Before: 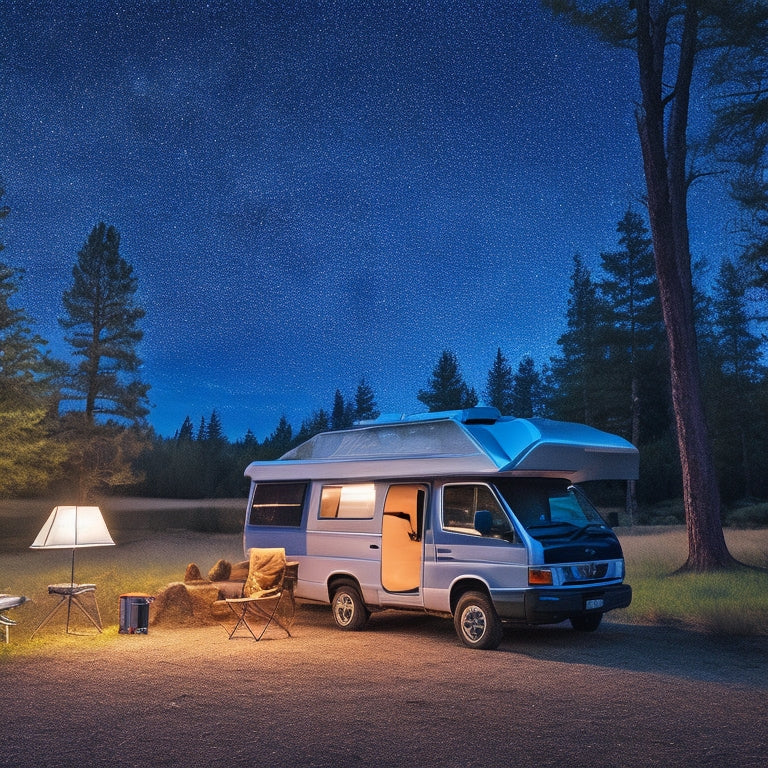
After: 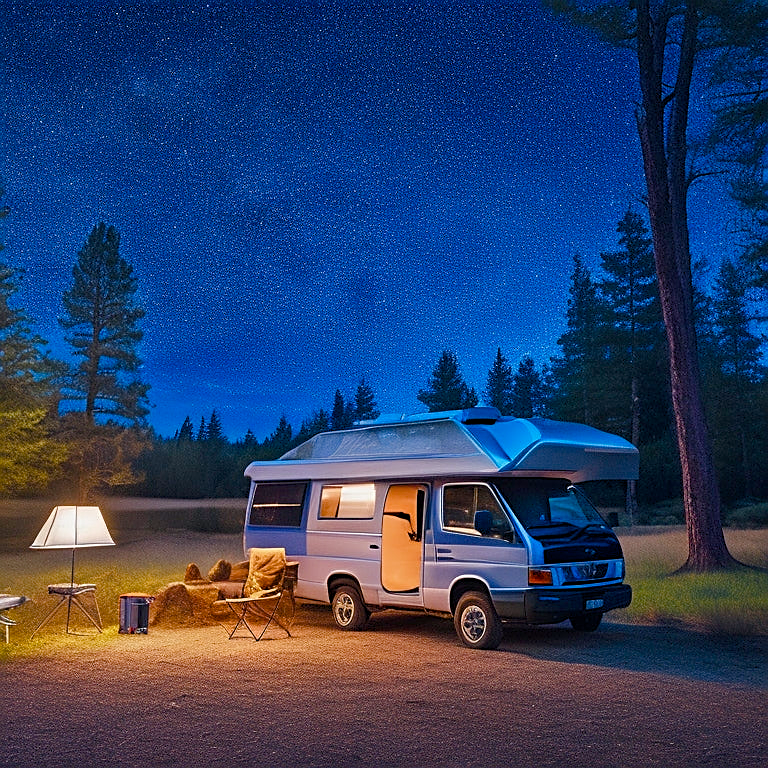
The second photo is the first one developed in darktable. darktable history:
sharpen: on, module defaults
color balance rgb: perceptual saturation grading › global saturation 40.695%, perceptual saturation grading › highlights -50.494%, perceptual saturation grading › shadows 31.148%, global vibrance 20%
exposure: black level correction 0.002, exposure -0.101 EV, compensate exposure bias true, compensate highlight preservation false
